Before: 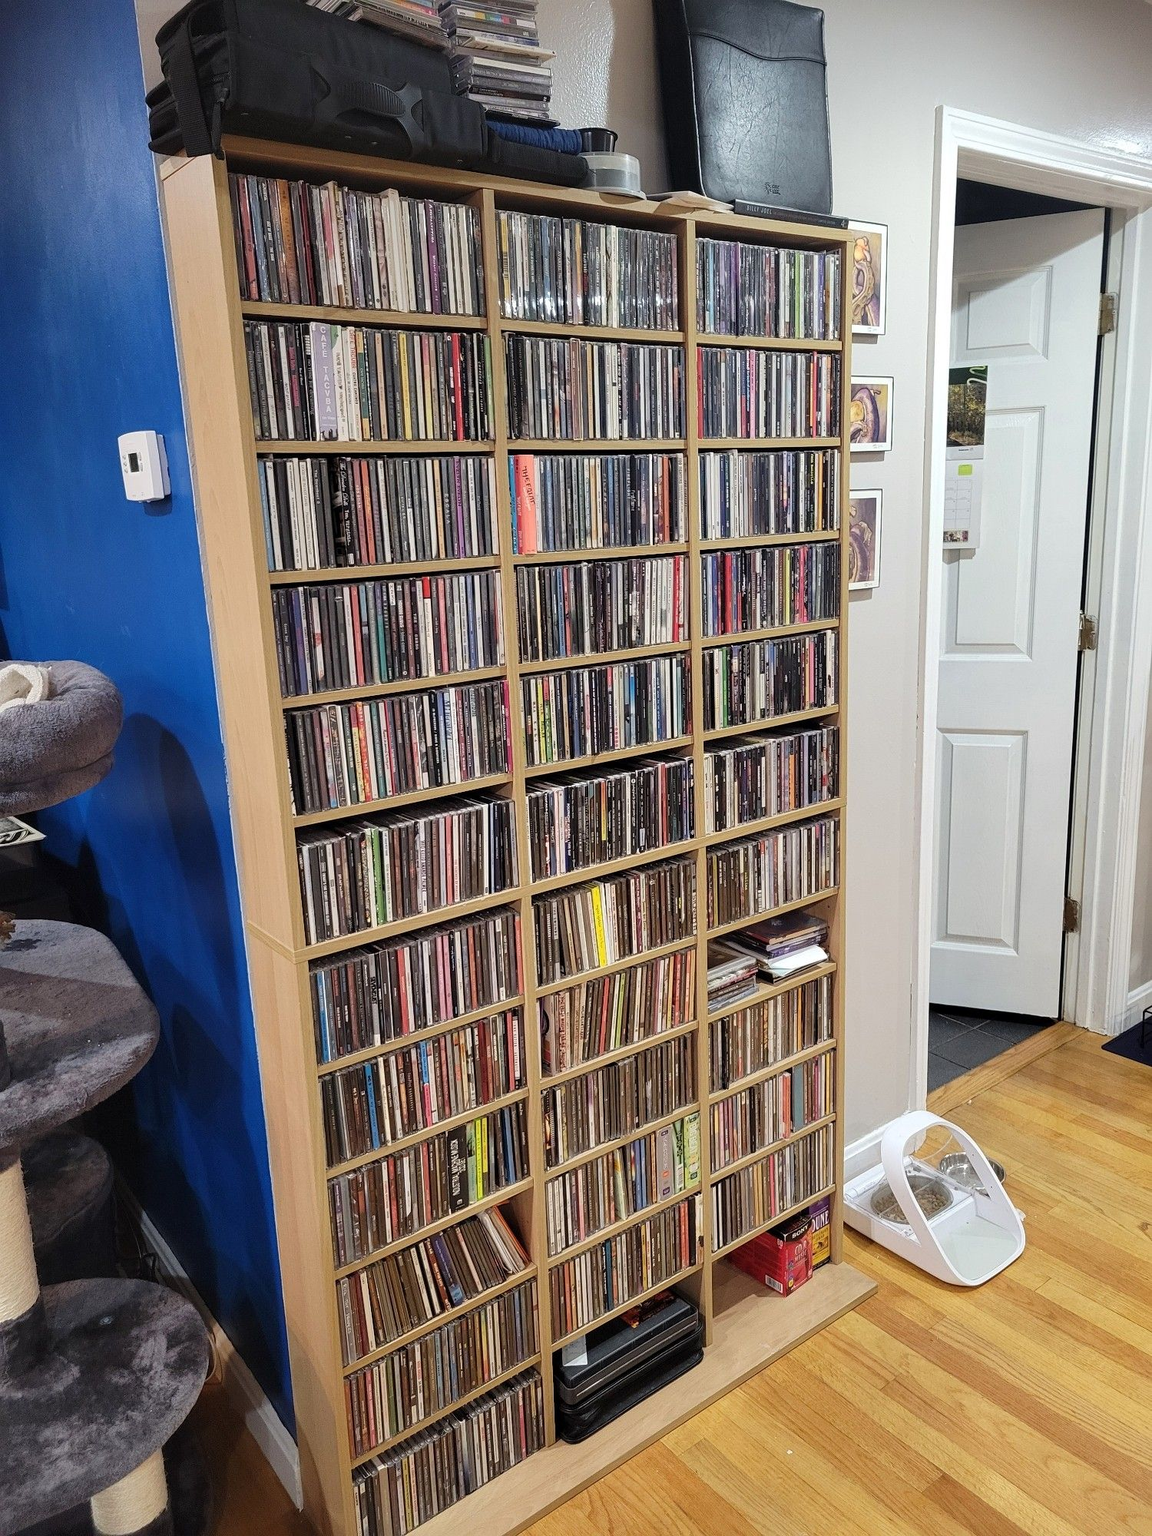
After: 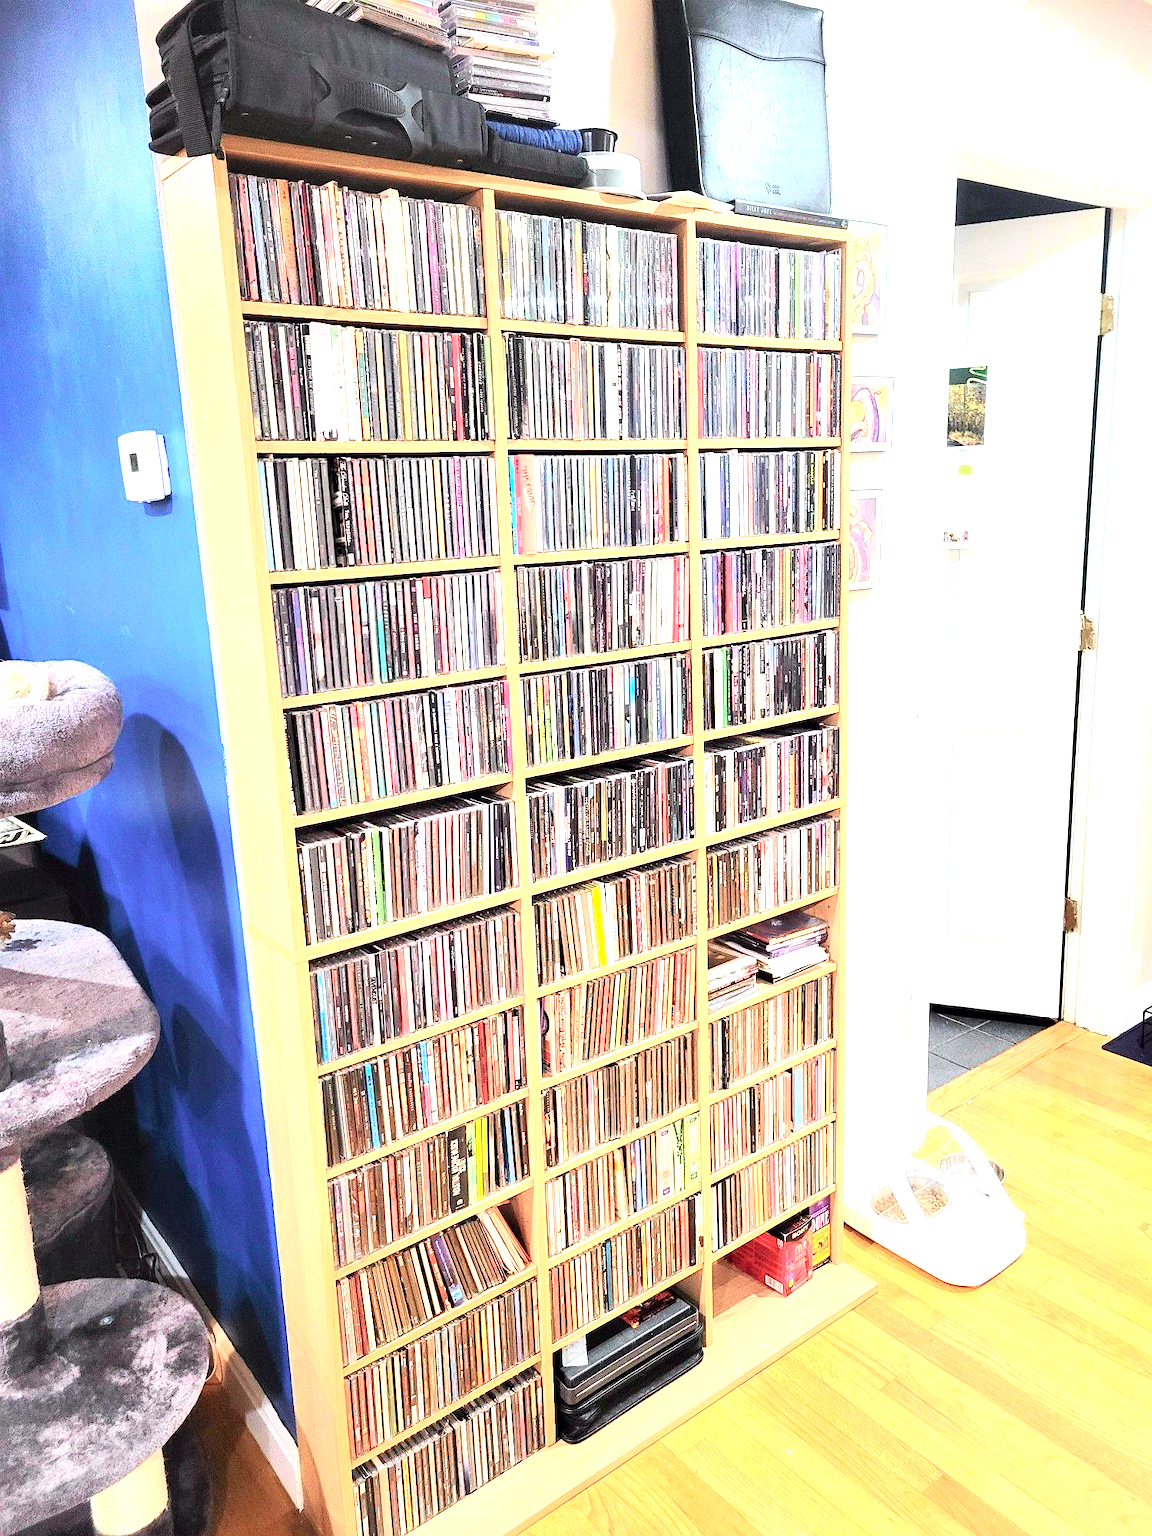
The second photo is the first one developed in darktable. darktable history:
tone equalizer: -8 EV -0.432 EV, -7 EV -0.386 EV, -6 EV -0.352 EV, -5 EV -0.2 EV, -3 EV 0.224 EV, -2 EV 0.321 EV, -1 EV 0.379 EV, +0 EV 0.391 EV
shadows and highlights: shadows -10.68, white point adjustment 1.52, highlights 11.28
tone curve: curves: ch0 [(0, 0) (0.051, 0.03) (0.096, 0.071) (0.241, 0.247) (0.455, 0.525) (0.594, 0.697) (0.741, 0.845) (0.871, 0.933) (1, 0.984)]; ch1 [(0, 0) (0.1, 0.038) (0.318, 0.243) (0.399, 0.351) (0.478, 0.469) (0.499, 0.499) (0.534, 0.549) (0.565, 0.594) (0.601, 0.634) (0.666, 0.7) (1, 1)]; ch2 [(0, 0) (0.453, 0.45) (0.479, 0.483) (0.504, 0.499) (0.52, 0.519) (0.541, 0.559) (0.592, 0.612) (0.824, 0.815) (1, 1)], color space Lab, independent channels, preserve colors none
exposure: black level correction 0, exposure 1.626 EV, compensate highlight preservation false
